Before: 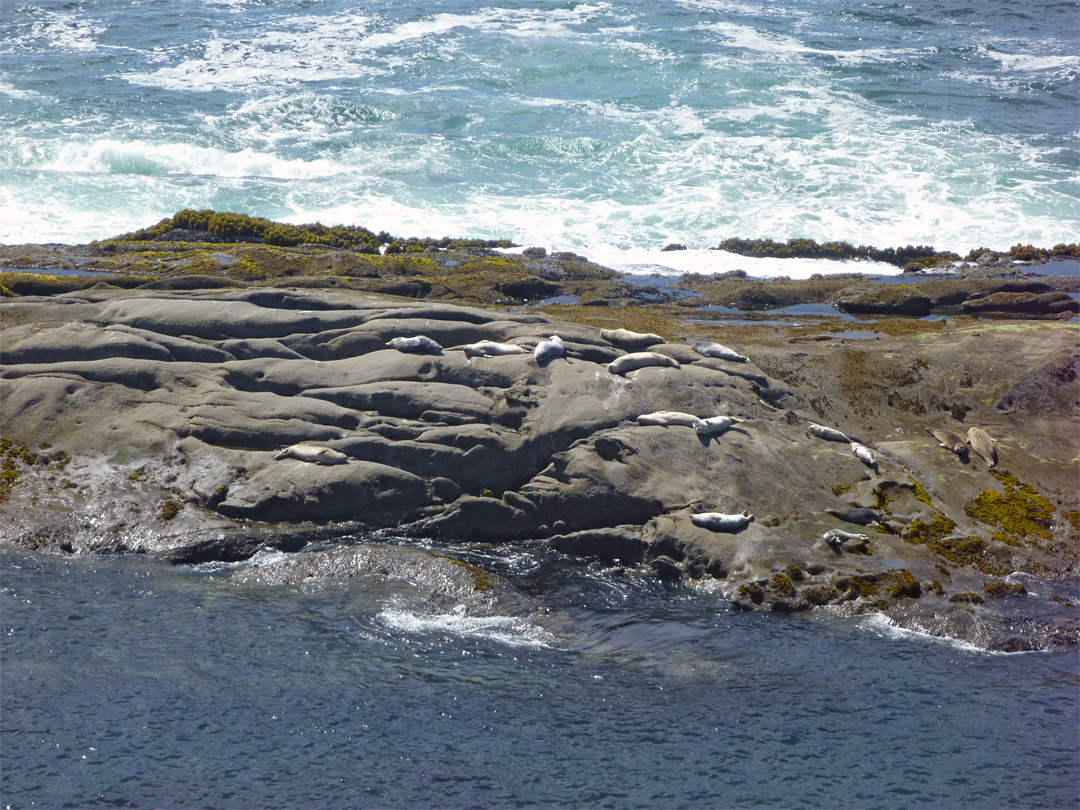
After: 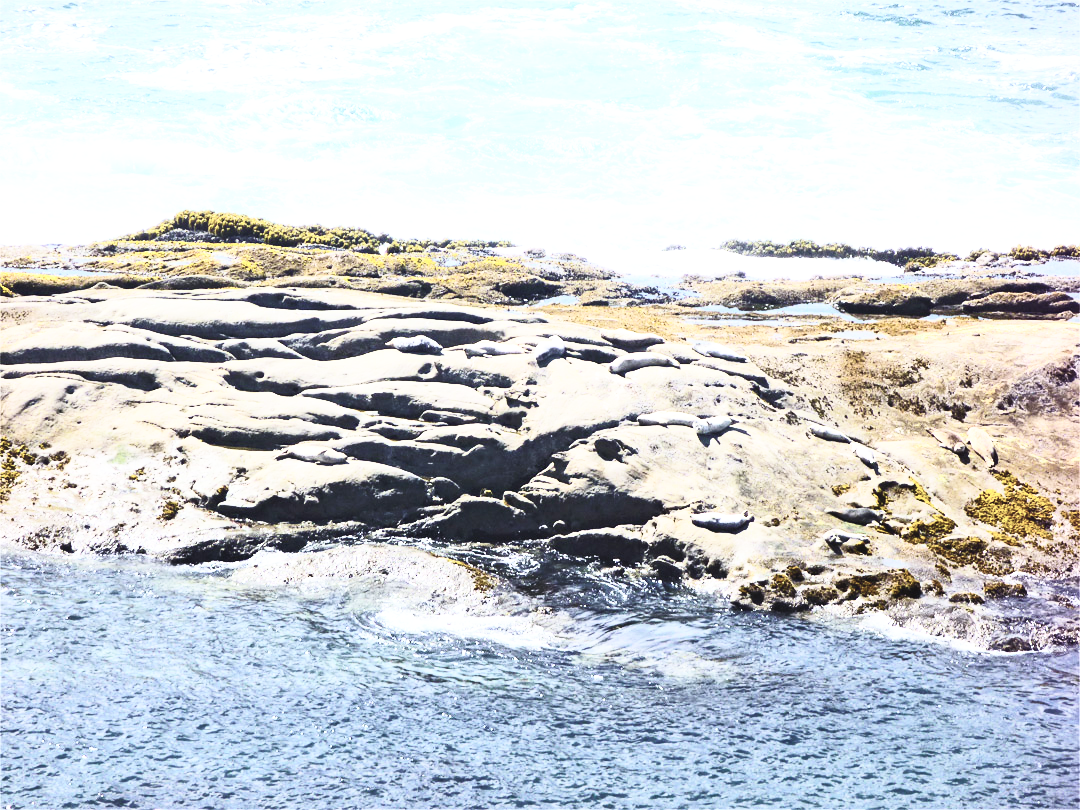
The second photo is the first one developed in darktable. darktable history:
base curve: curves: ch0 [(0, 0) (0.007, 0.004) (0.027, 0.03) (0.046, 0.07) (0.207, 0.54) (0.442, 0.872) (0.673, 0.972) (1, 1)], preserve colors none
velvia: strength 15.13%
contrast brightness saturation: contrast 0.561, brightness 0.574, saturation -0.34
